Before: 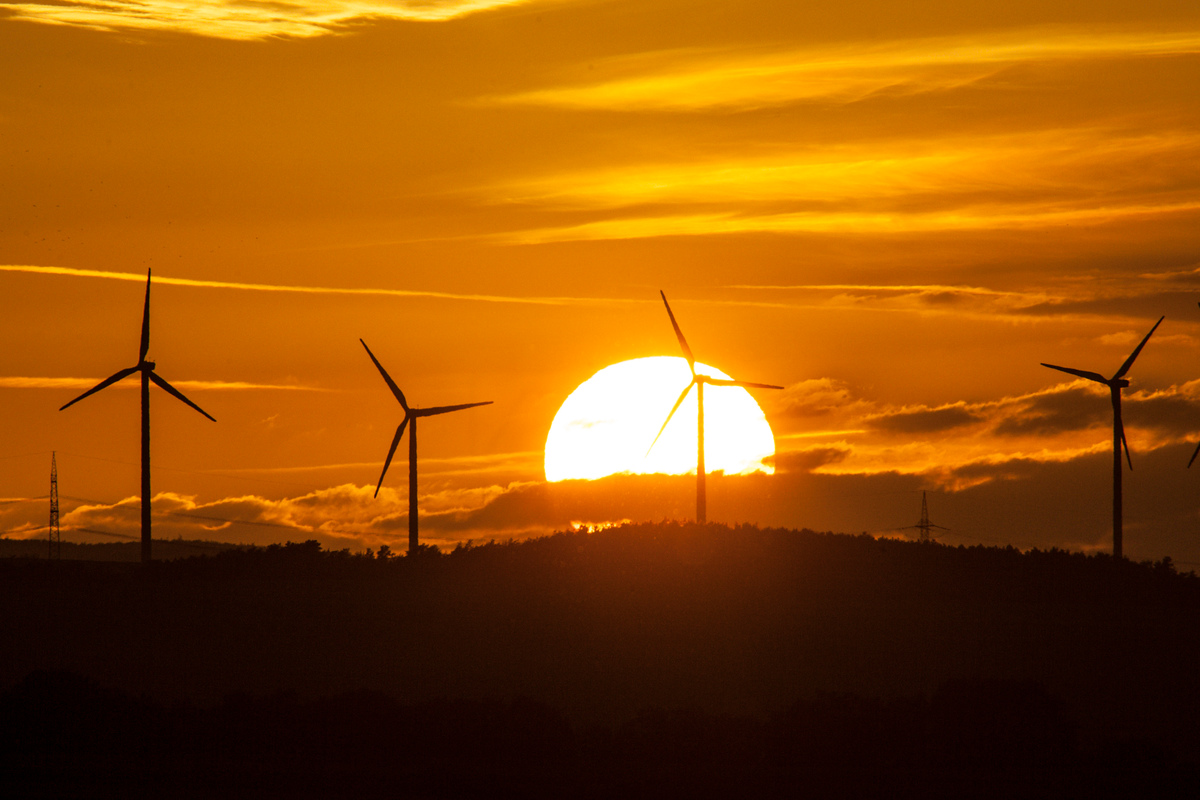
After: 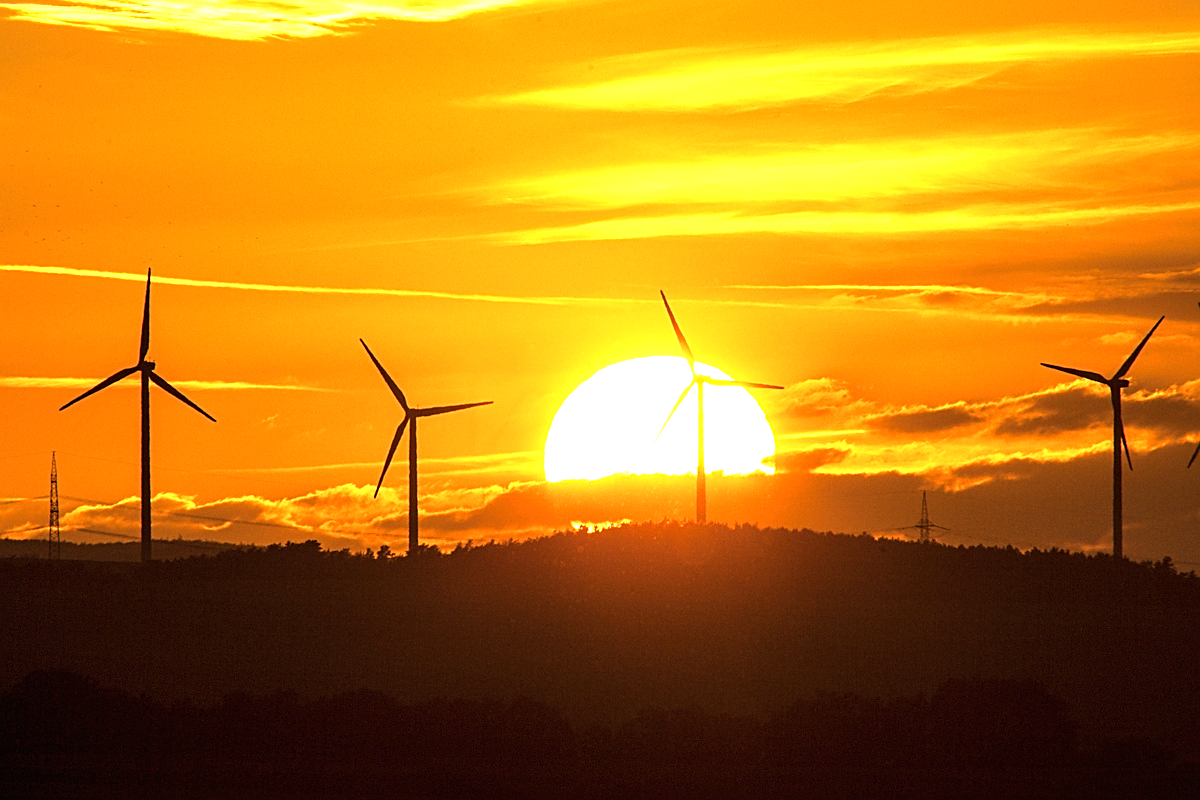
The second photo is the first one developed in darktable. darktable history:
sharpen: on, module defaults
exposure: black level correction 0, exposure 1 EV, compensate exposure bias true, compensate highlight preservation false
velvia: on, module defaults
